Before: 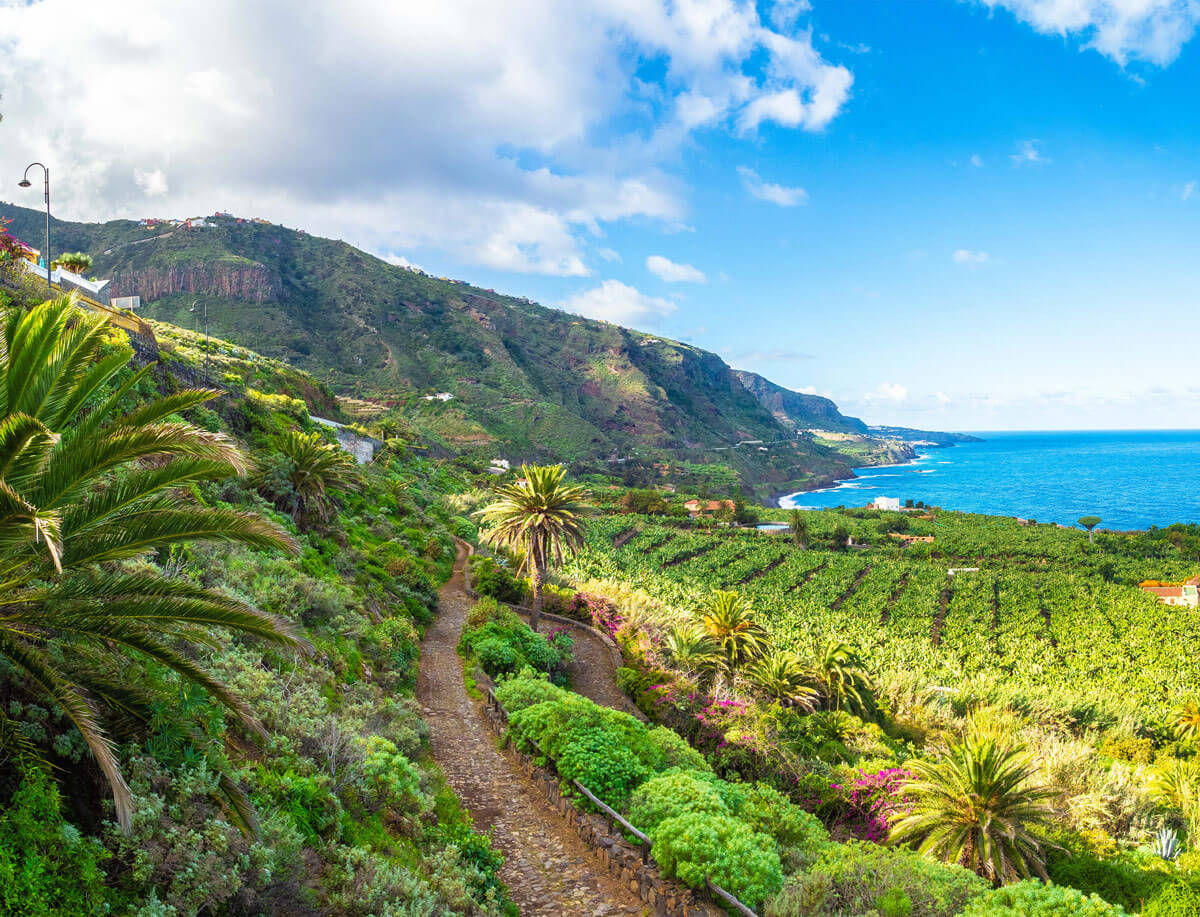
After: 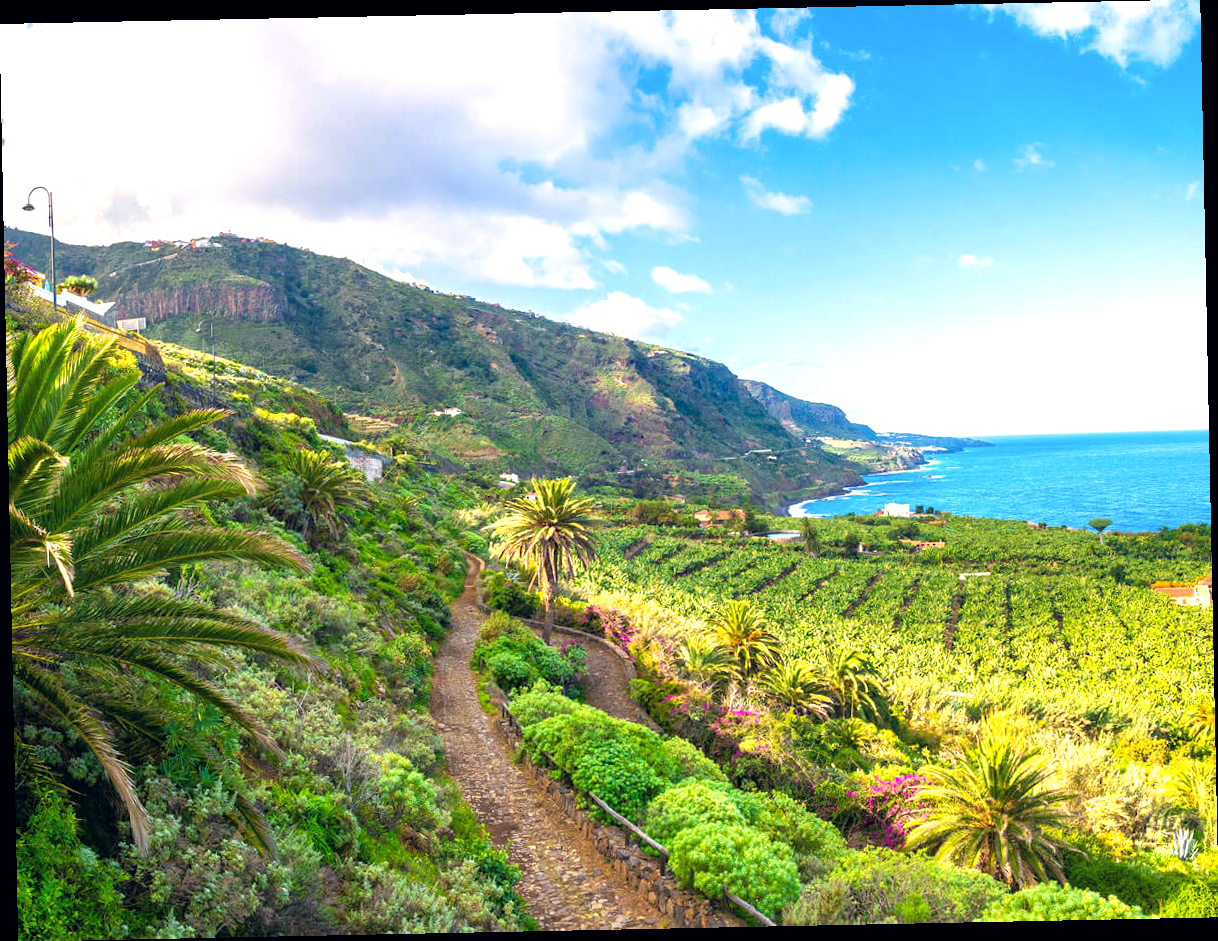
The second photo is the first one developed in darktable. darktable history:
exposure: black level correction 0.001, exposure 0.5 EV, compensate exposure bias true, compensate highlight preservation false
color correction: highlights a* 5.38, highlights b* 5.3, shadows a* -4.26, shadows b* -5.11
rotate and perspective: rotation -1.17°, automatic cropping off
